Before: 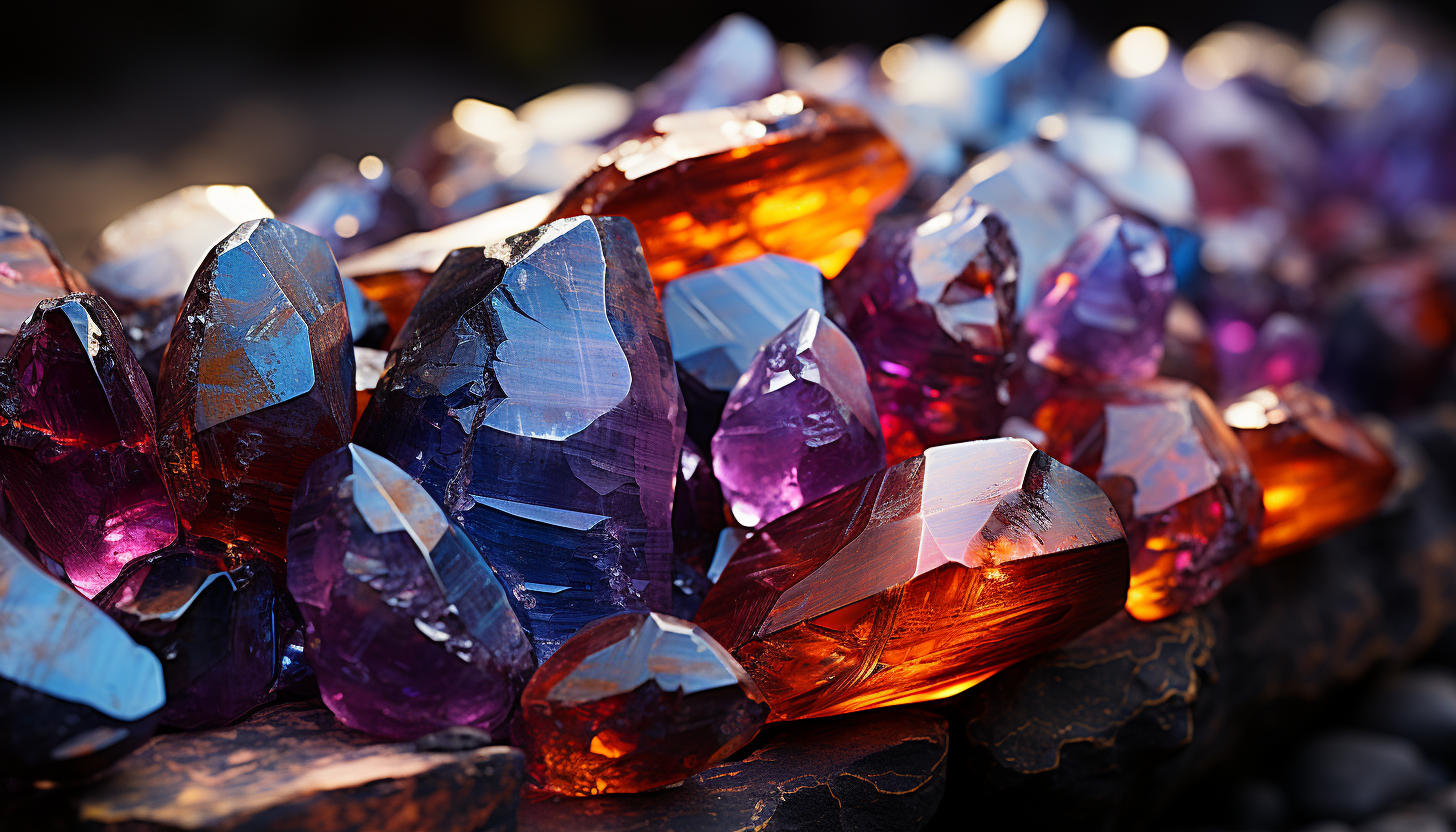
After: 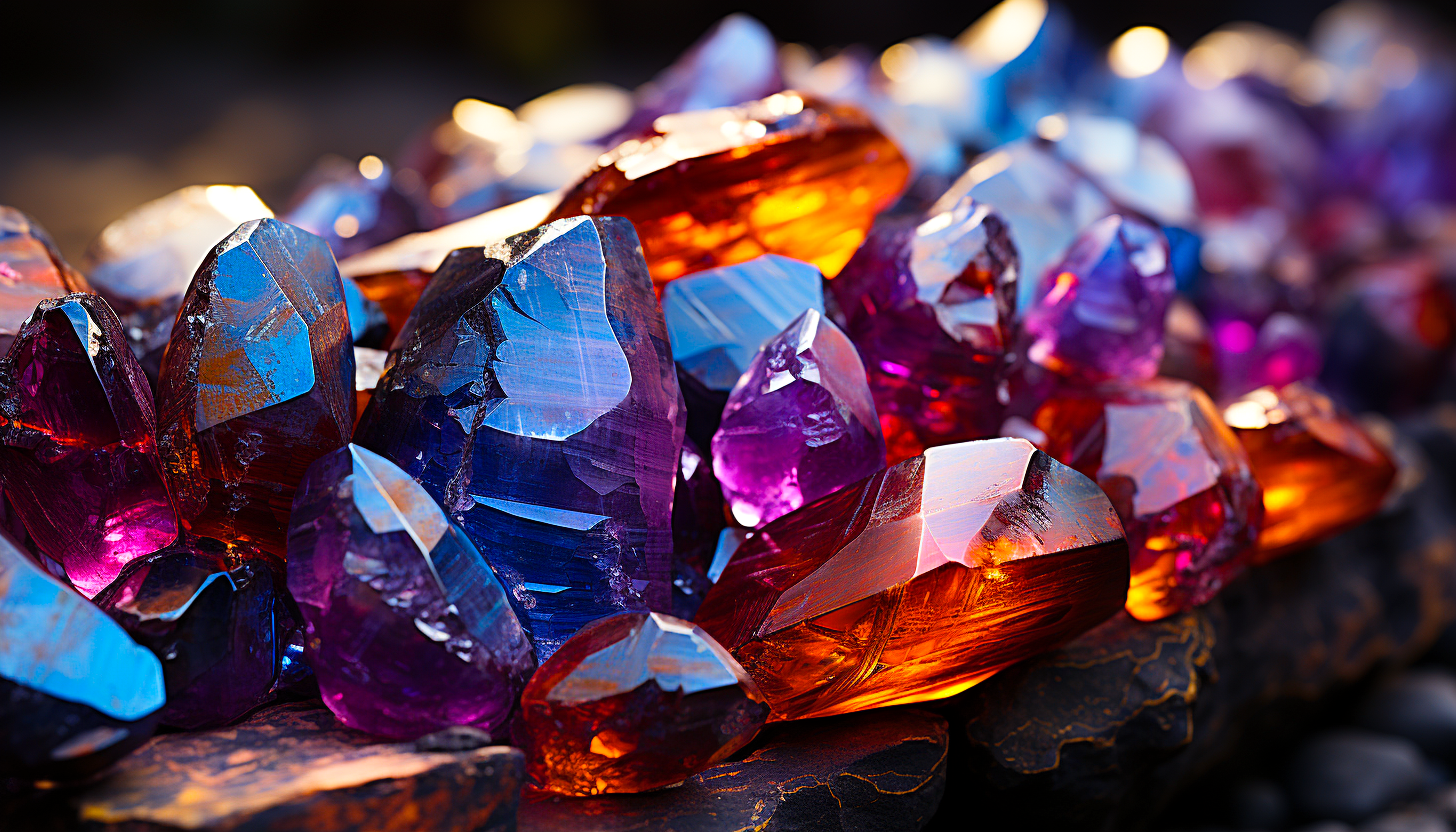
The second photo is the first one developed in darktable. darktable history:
color balance rgb: linear chroma grading › global chroma 15.37%, perceptual saturation grading › global saturation 19.979%, perceptual brilliance grading › highlights 3.075%, global vibrance 20%
shadows and highlights: shadows 29.76, highlights -30.45, low approximation 0.01, soften with gaussian
